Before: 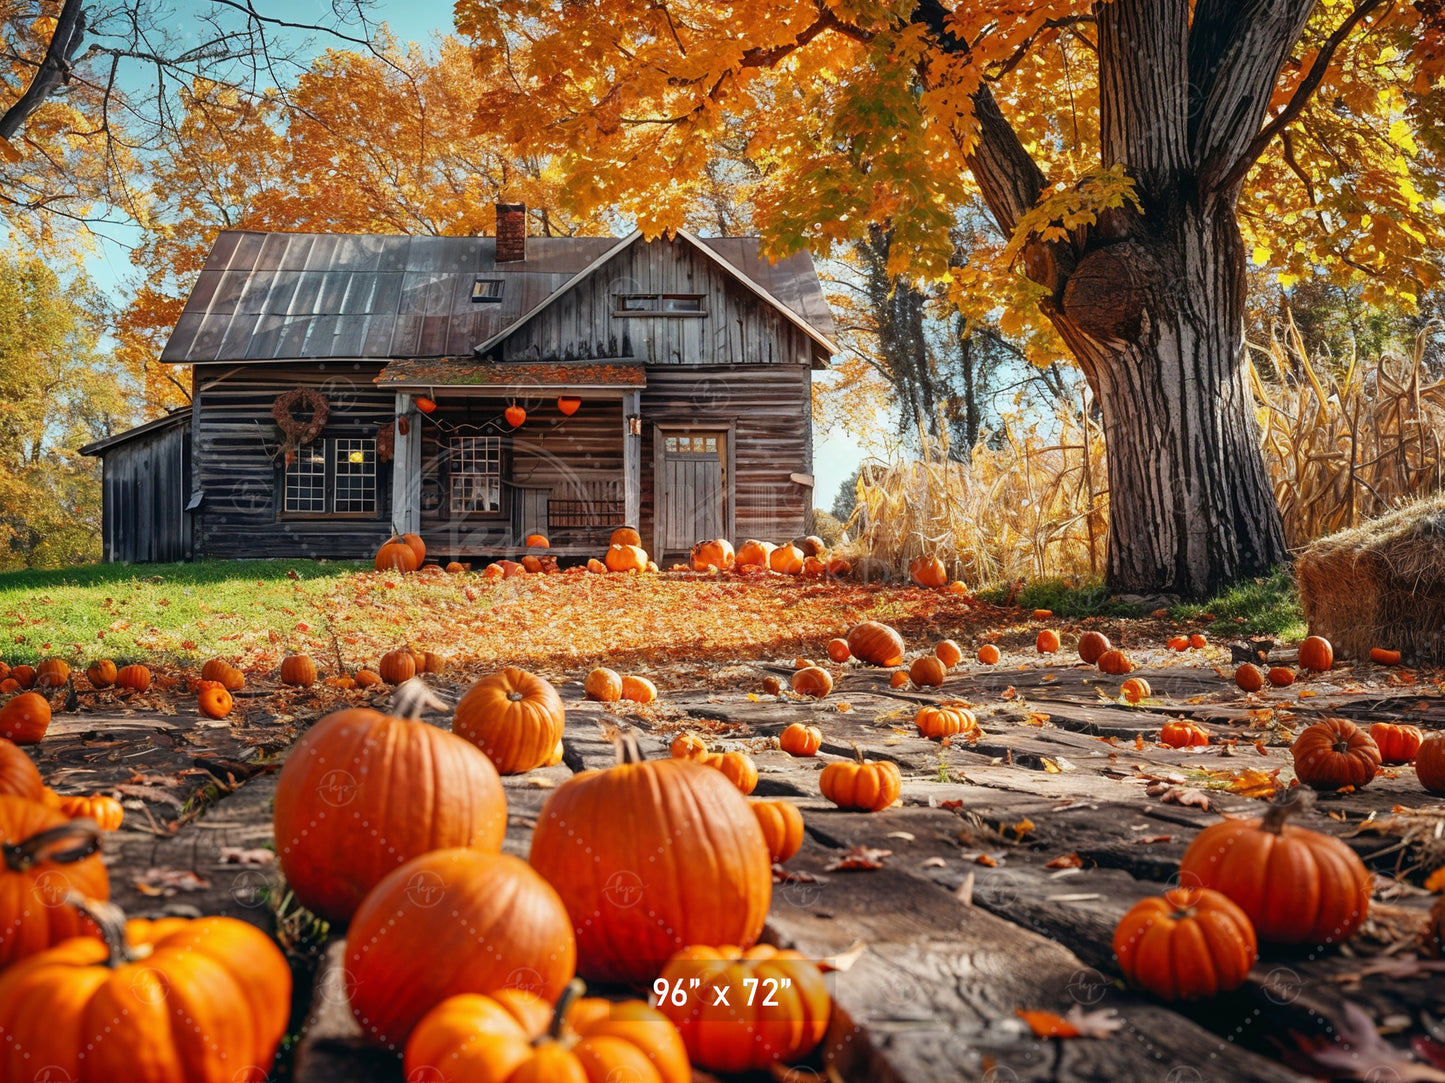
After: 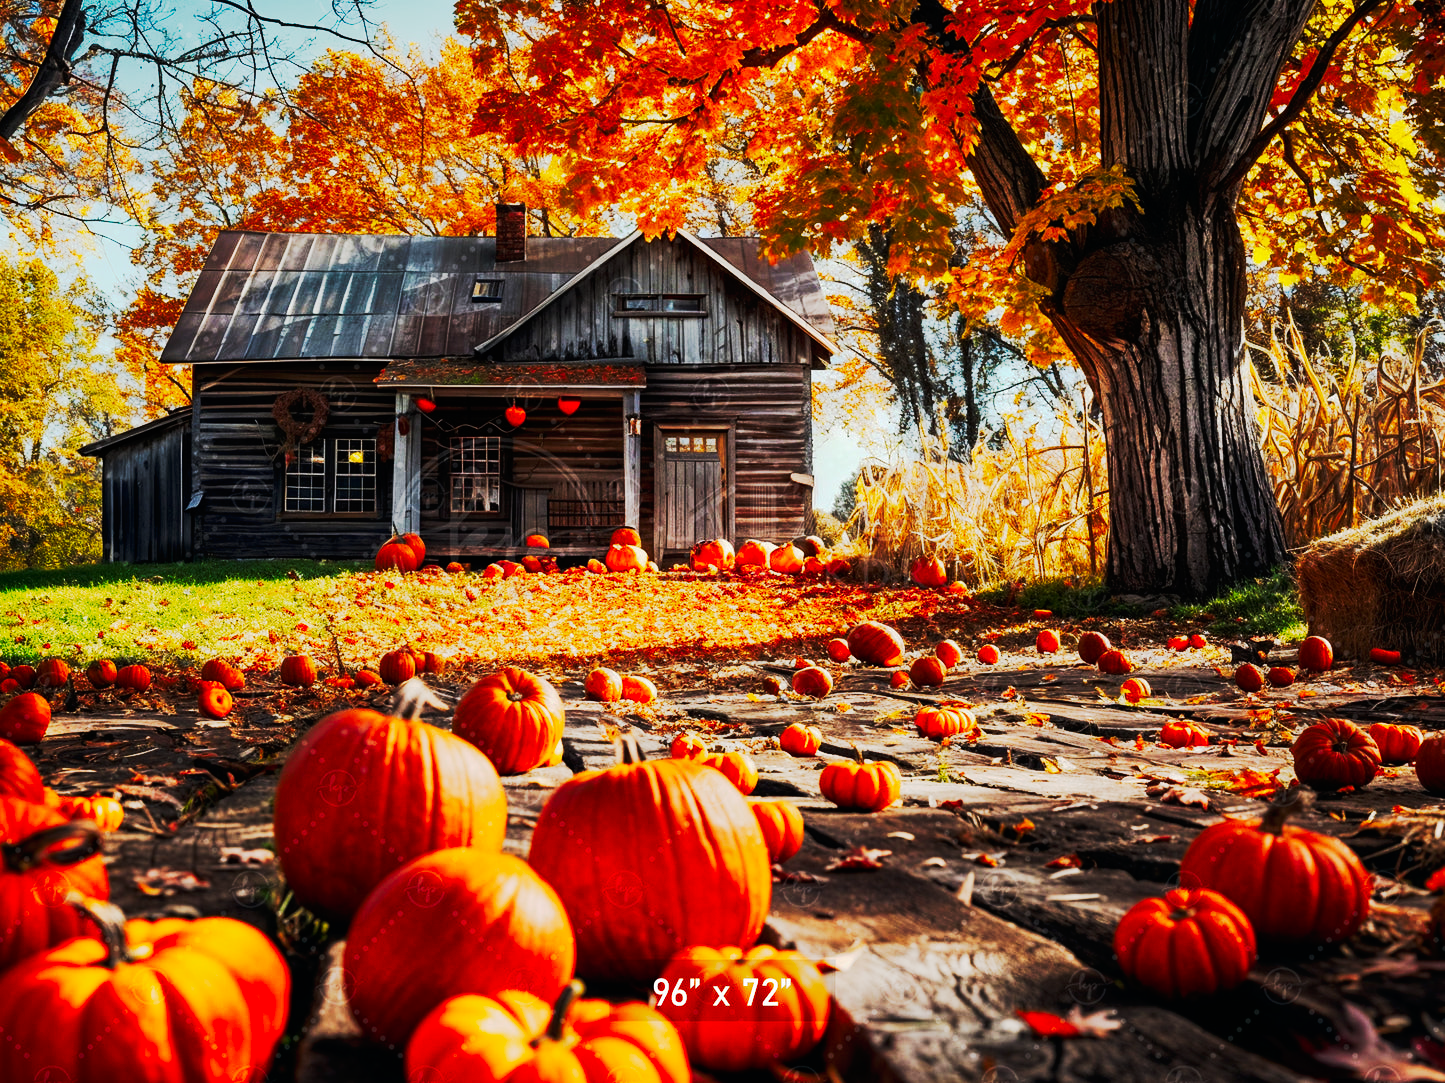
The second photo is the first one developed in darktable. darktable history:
tone curve: curves: ch0 [(0, 0) (0.003, 0.002) (0.011, 0.004) (0.025, 0.005) (0.044, 0.009) (0.069, 0.013) (0.1, 0.017) (0.136, 0.036) (0.177, 0.066) (0.224, 0.102) (0.277, 0.143) (0.335, 0.197) (0.399, 0.268) (0.468, 0.389) (0.543, 0.549) (0.623, 0.714) (0.709, 0.801) (0.801, 0.854) (0.898, 0.9) (1, 1)], preserve colors none
